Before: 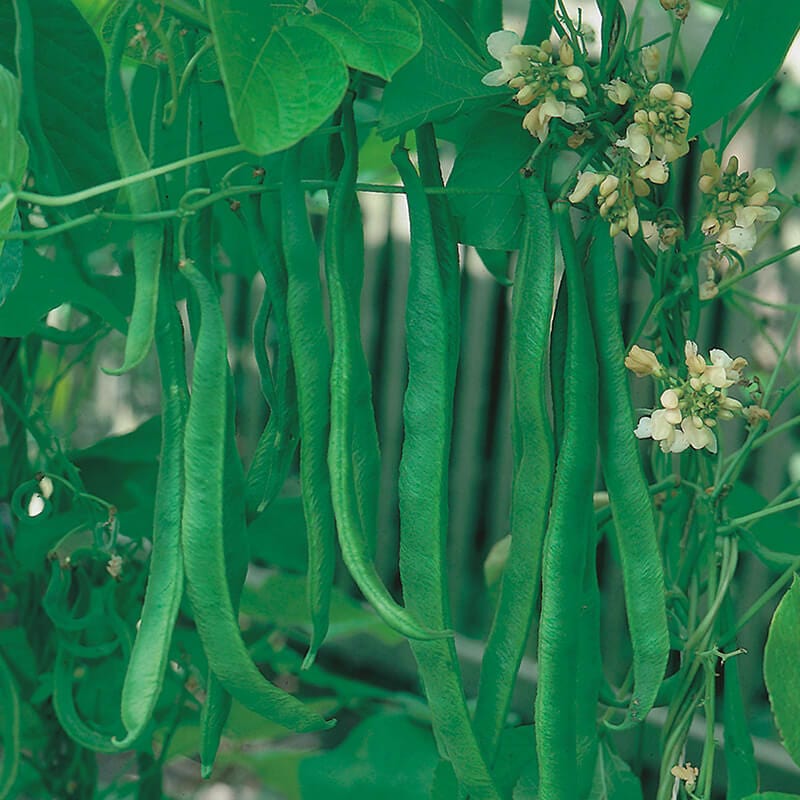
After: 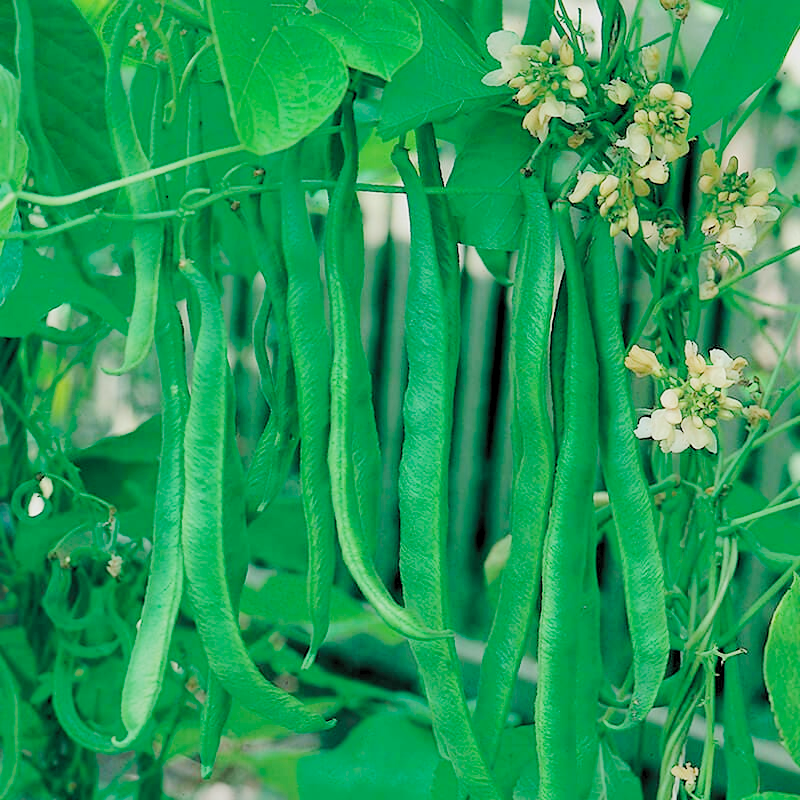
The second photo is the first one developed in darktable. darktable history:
rgb levels: preserve colors sum RGB, levels [[0.038, 0.433, 0.934], [0, 0.5, 1], [0, 0.5, 1]]
white balance: emerald 1
tone curve: curves: ch0 [(0, 0) (0.003, 0.002) (0.011, 0.009) (0.025, 0.019) (0.044, 0.031) (0.069, 0.04) (0.1, 0.059) (0.136, 0.092) (0.177, 0.134) (0.224, 0.192) (0.277, 0.262) (0.335, 0.348) (0.399, 0.446) (0.468, 0.554) (0.543, 0.646) (0.623, 0.731) (0.709, 0.807) (0.801, 0.867) (0.898, 0.931) (1, 1)], preserve colors none
